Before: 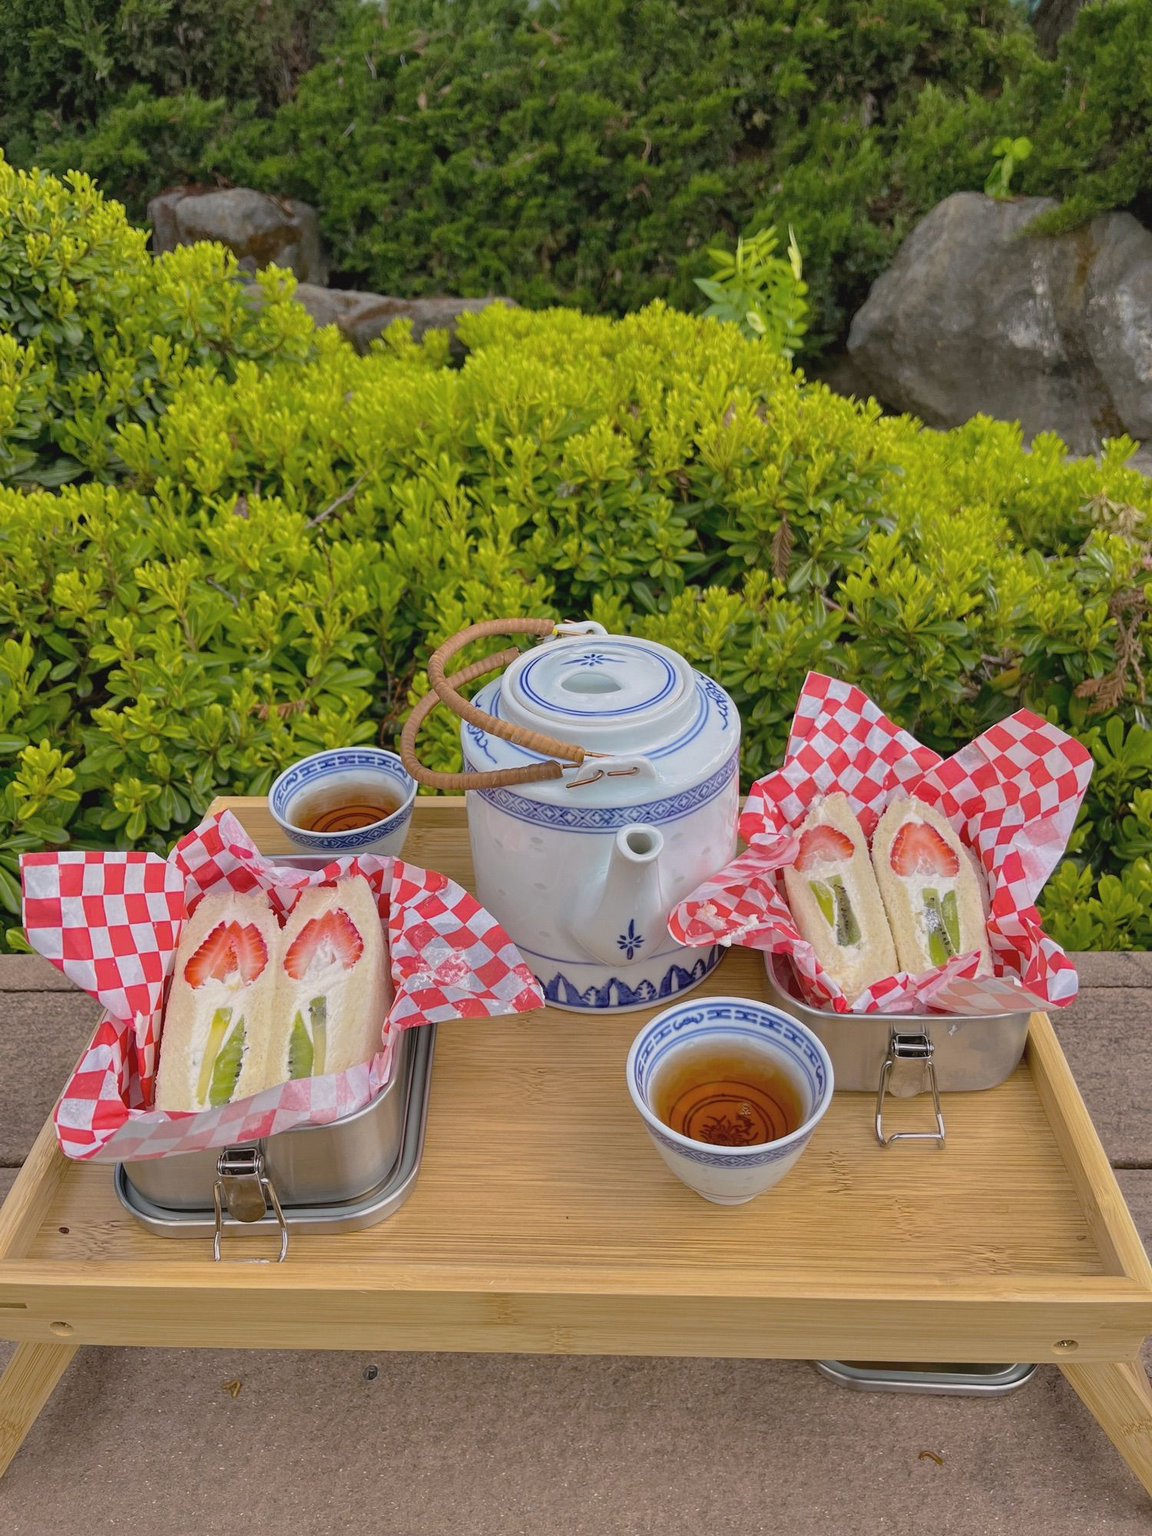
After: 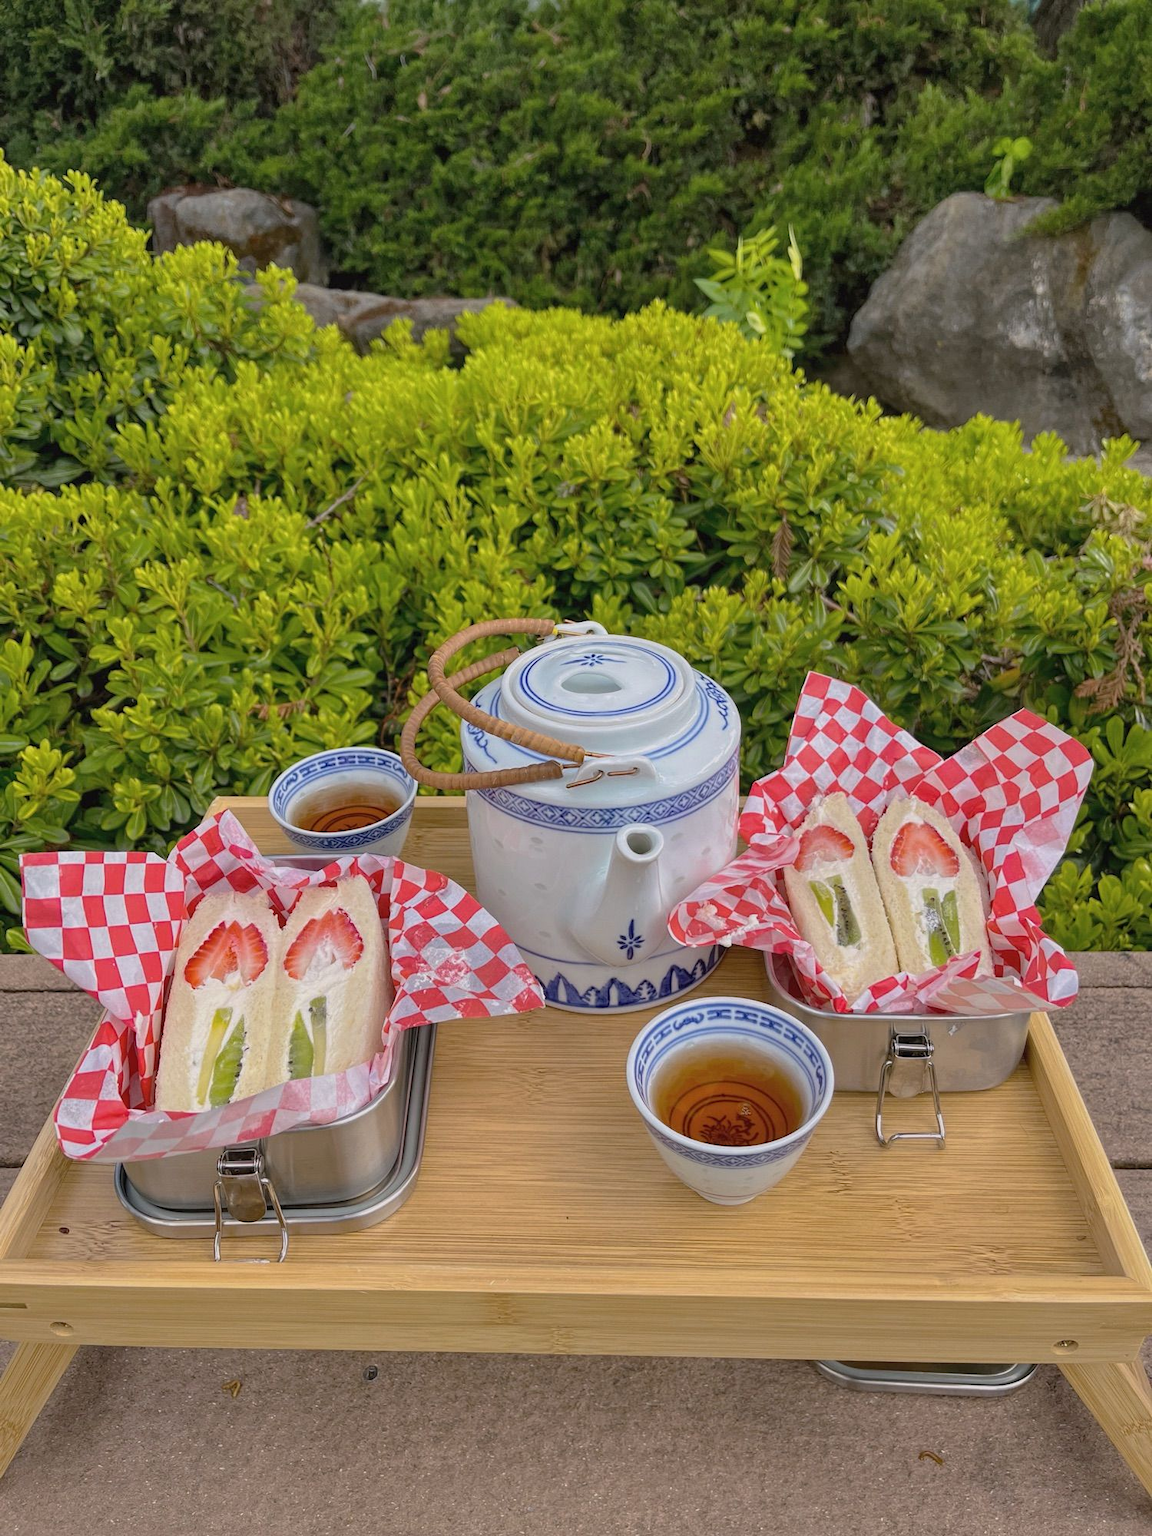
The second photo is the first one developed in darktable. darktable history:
local contrast: highlights 100%, shadows 97%, detail 120%, midtone range 0.2
